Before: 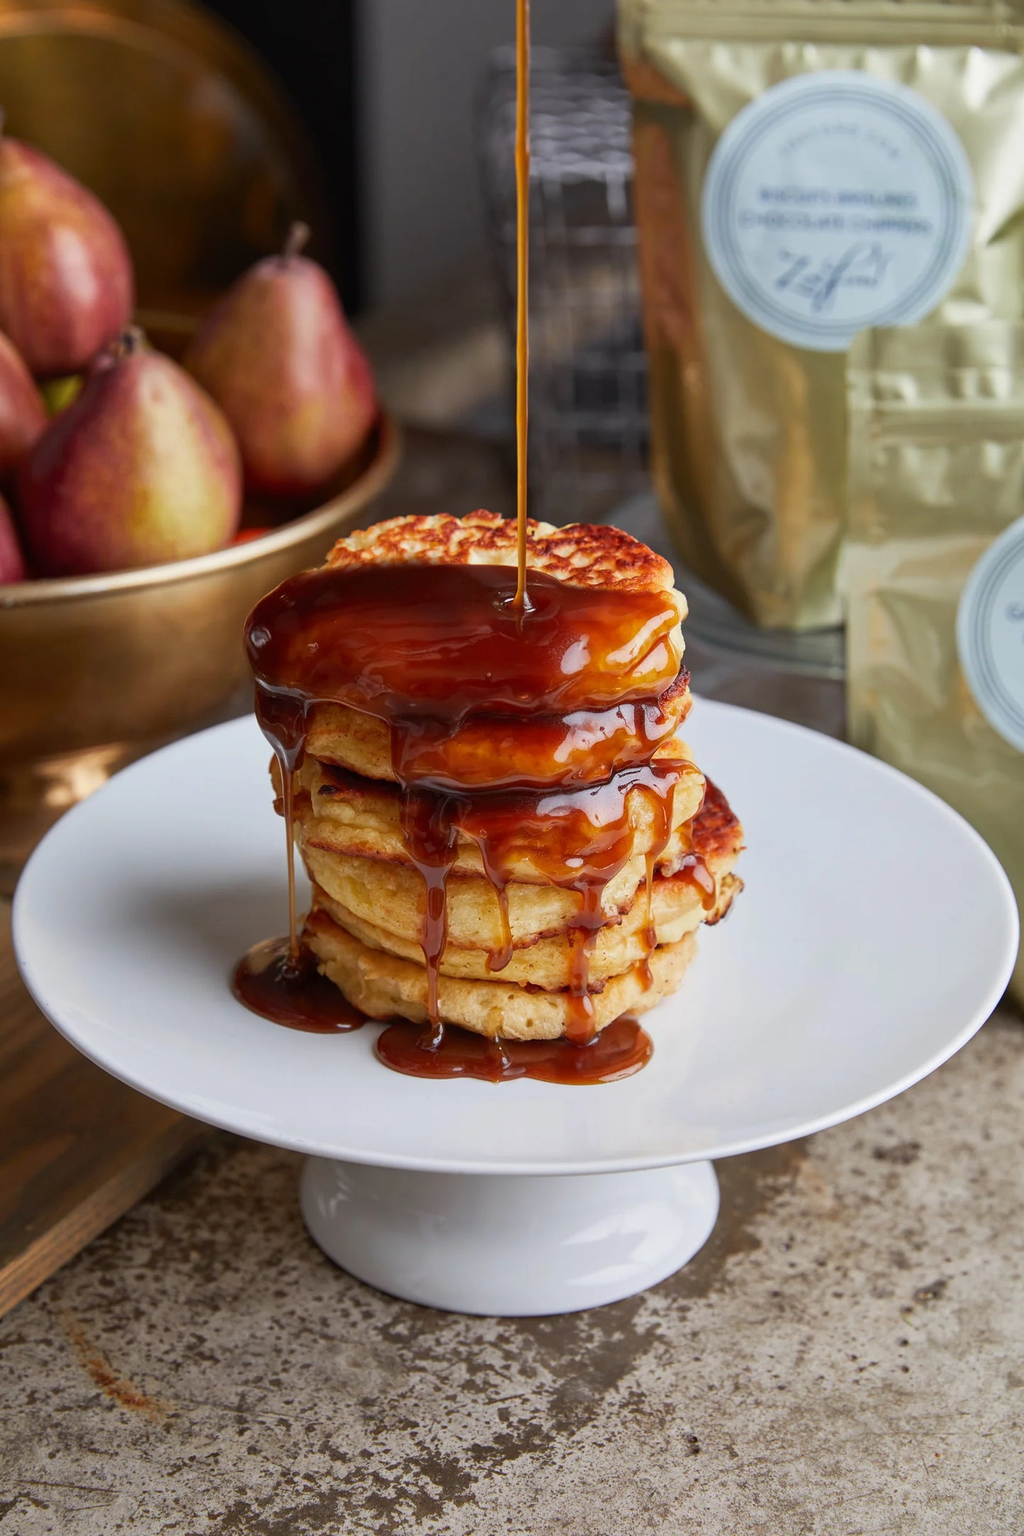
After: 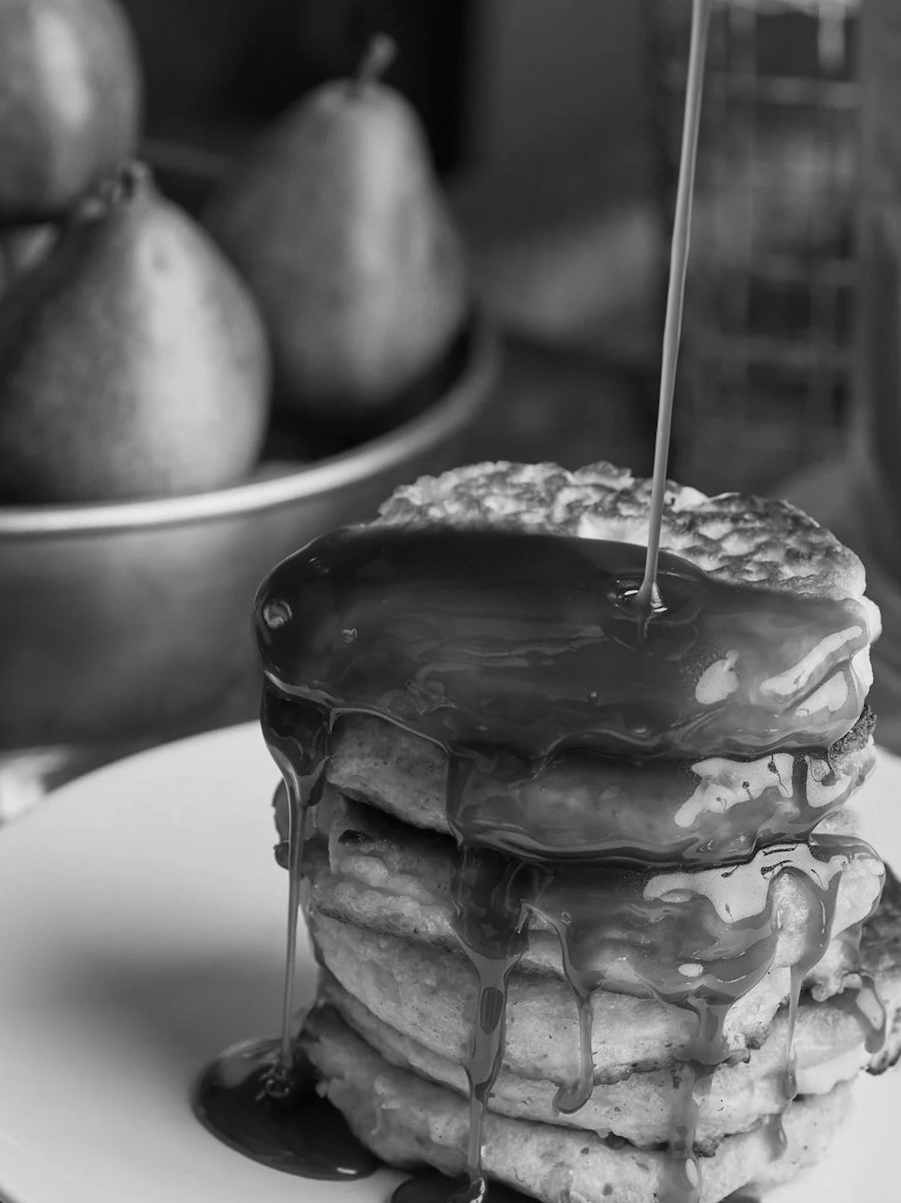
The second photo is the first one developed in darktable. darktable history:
monochrome: on, module defaults
crop and rotate: angle -4.99°, left 2.122%, top 6.945%, right 27.566%, bottom 30.519%
